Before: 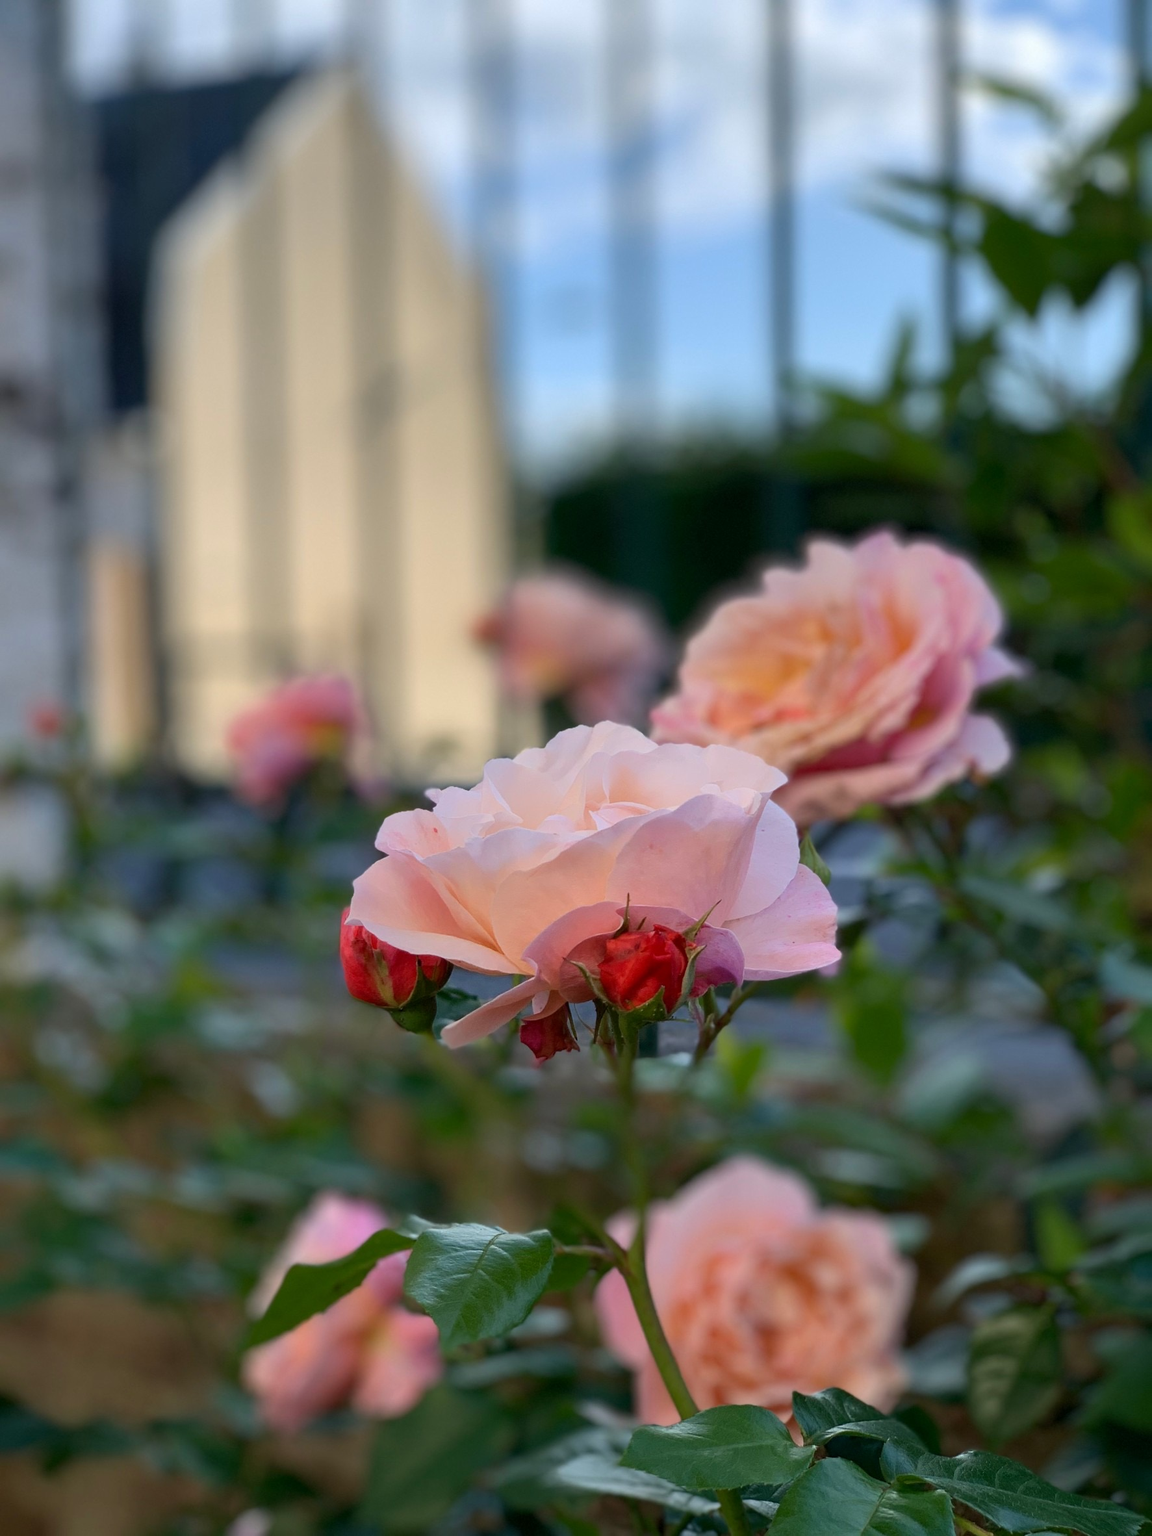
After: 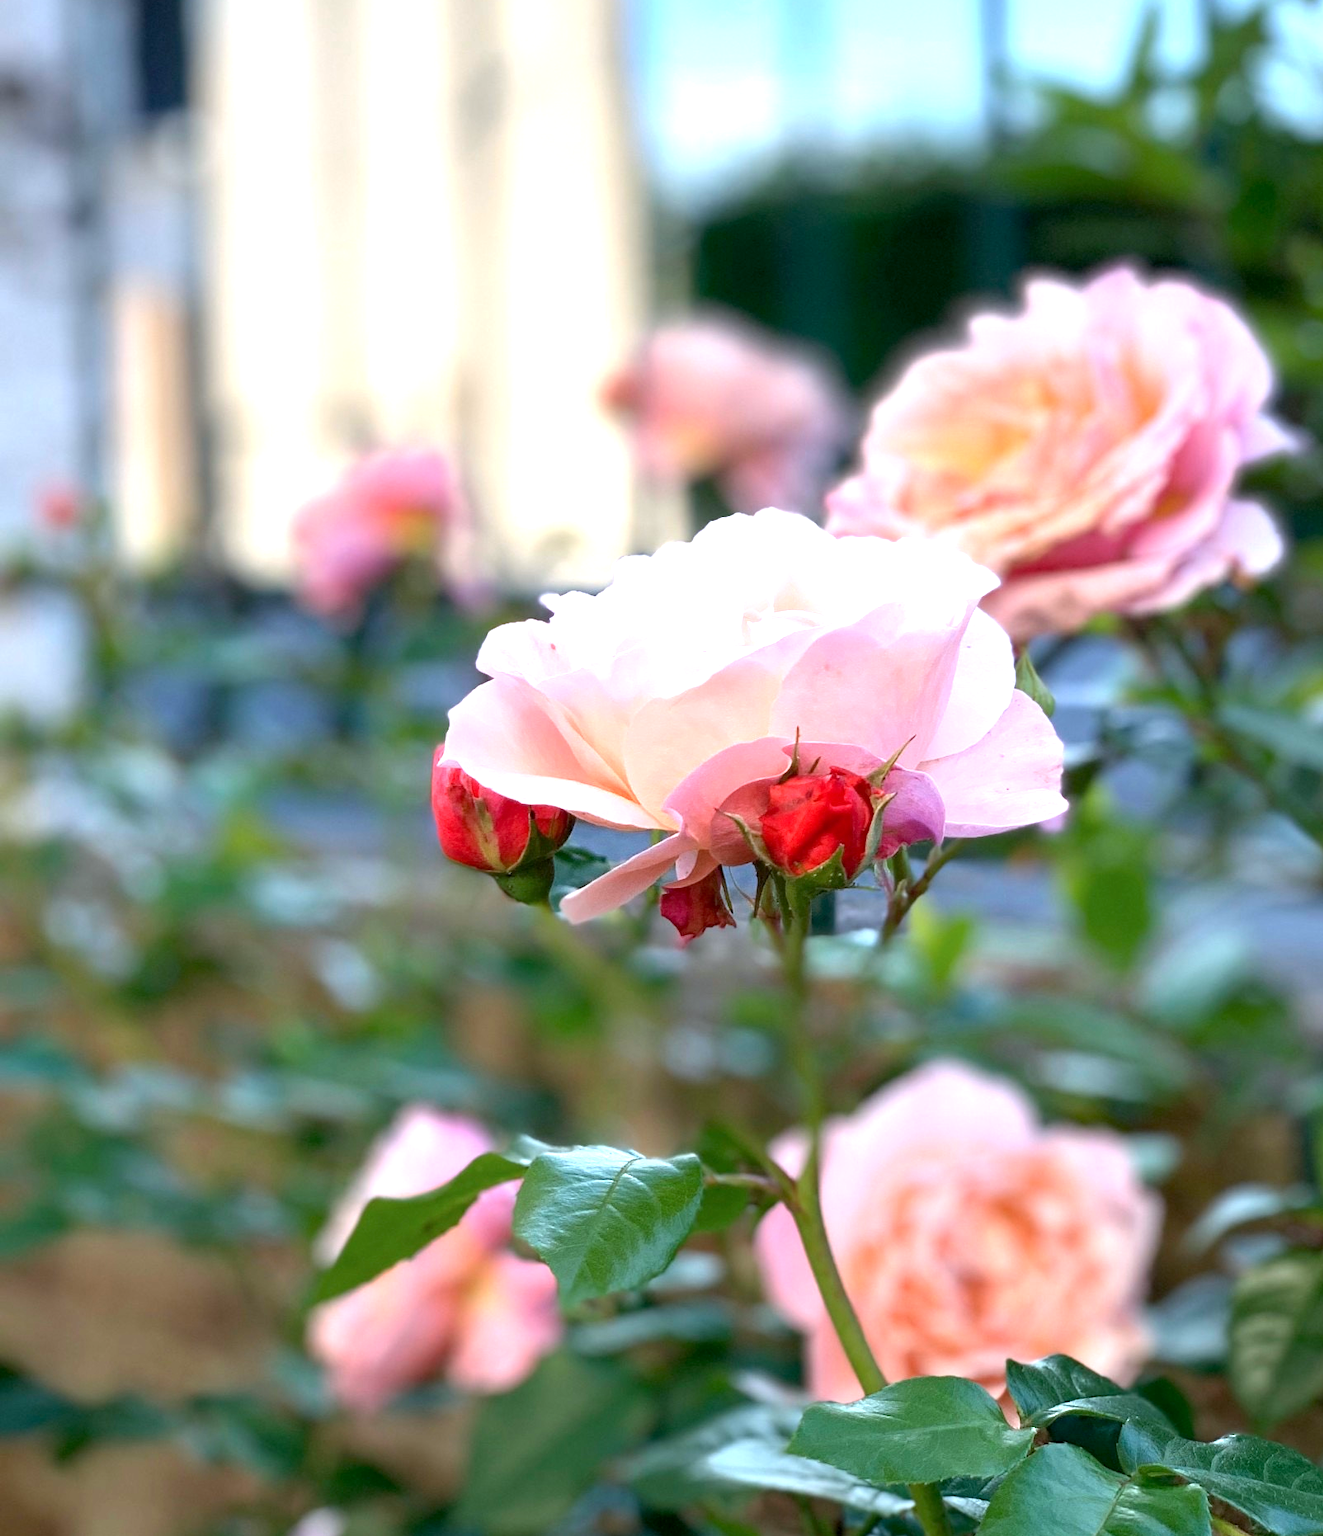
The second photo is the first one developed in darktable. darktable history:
color correction: highlights a* -0.772, highlights b* -8.92
exposure: black level correction 0.001, exposure 1.398 EV, compensate exposure bias true, compensate highlight preservation false
crop: top 20.916%, right 9.437%, bottom 0.316%
